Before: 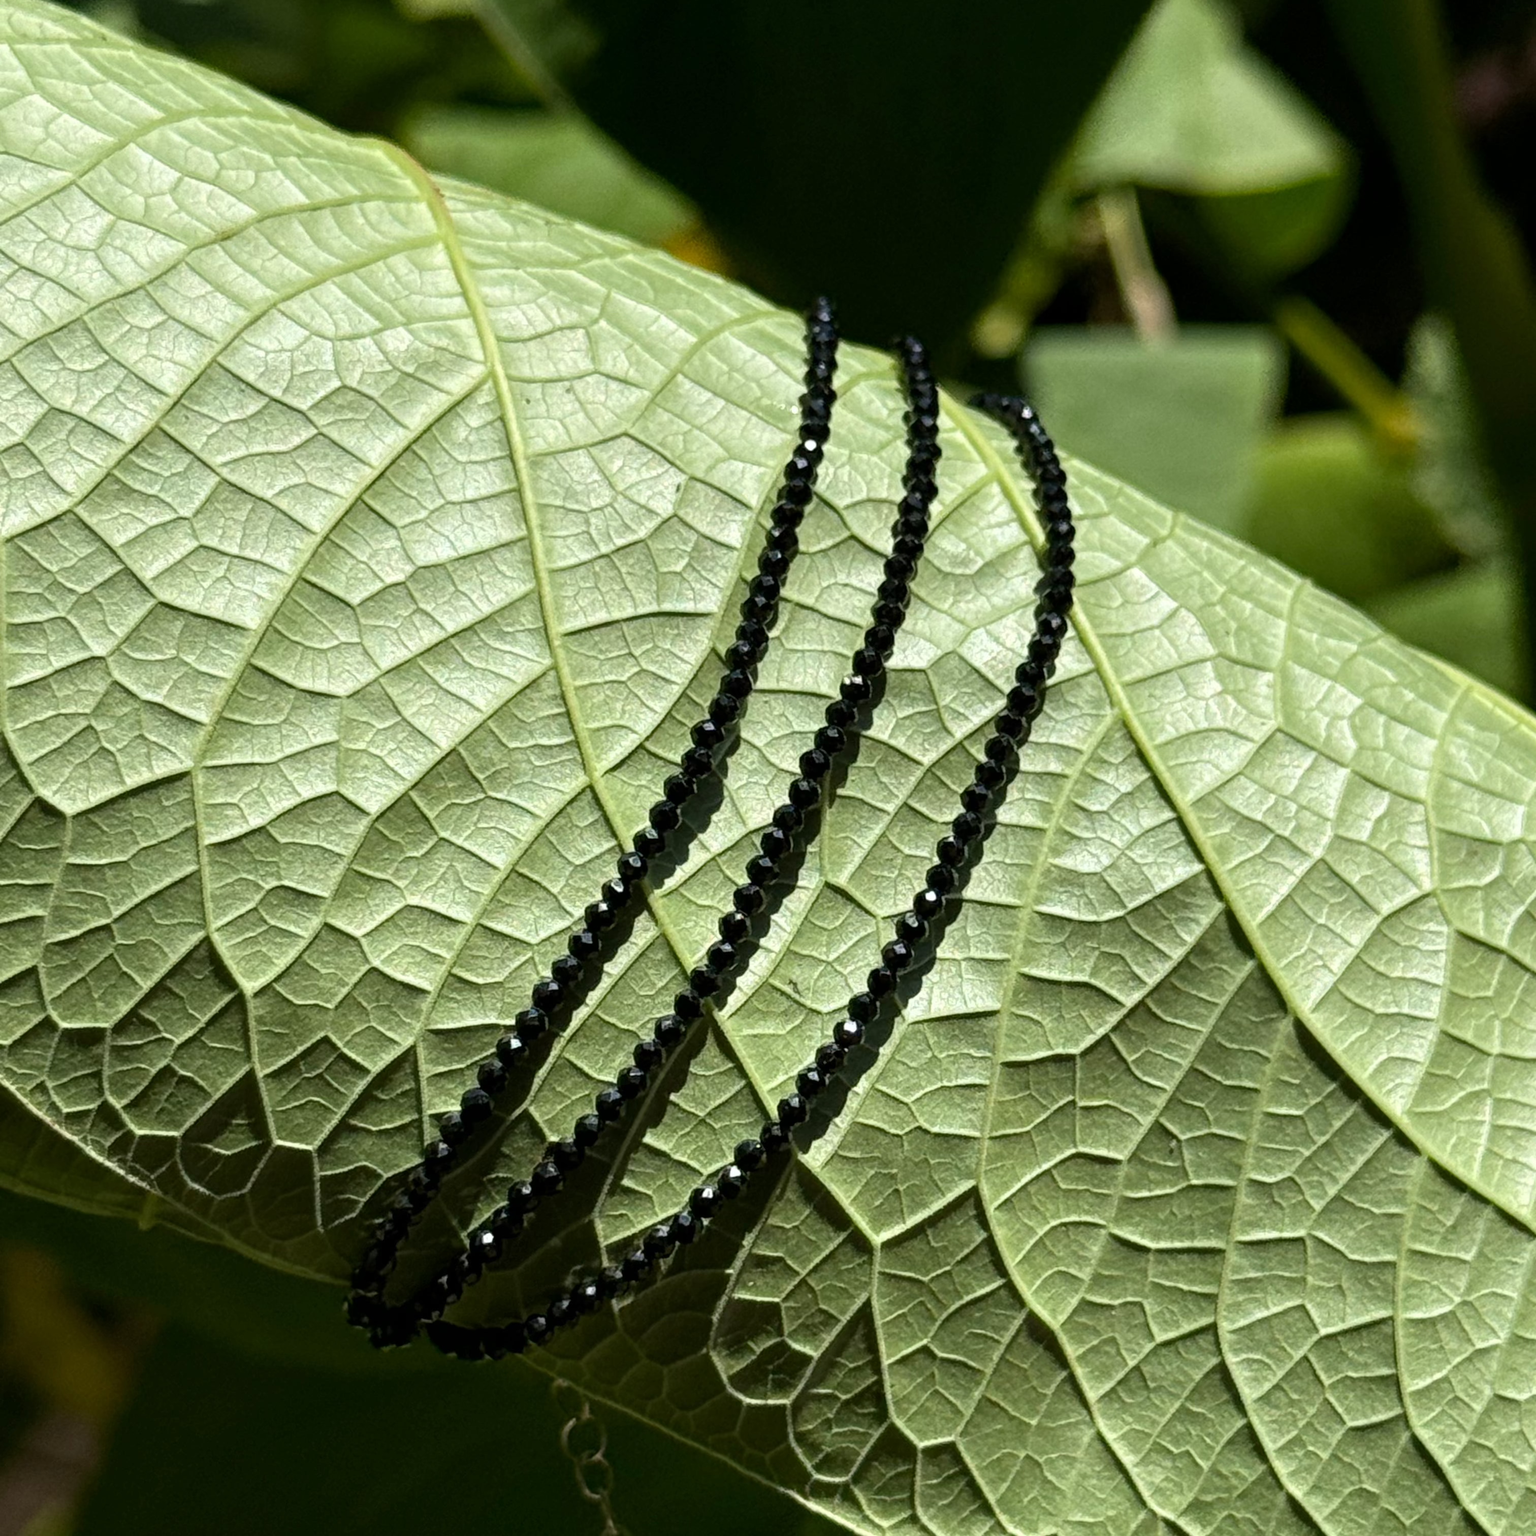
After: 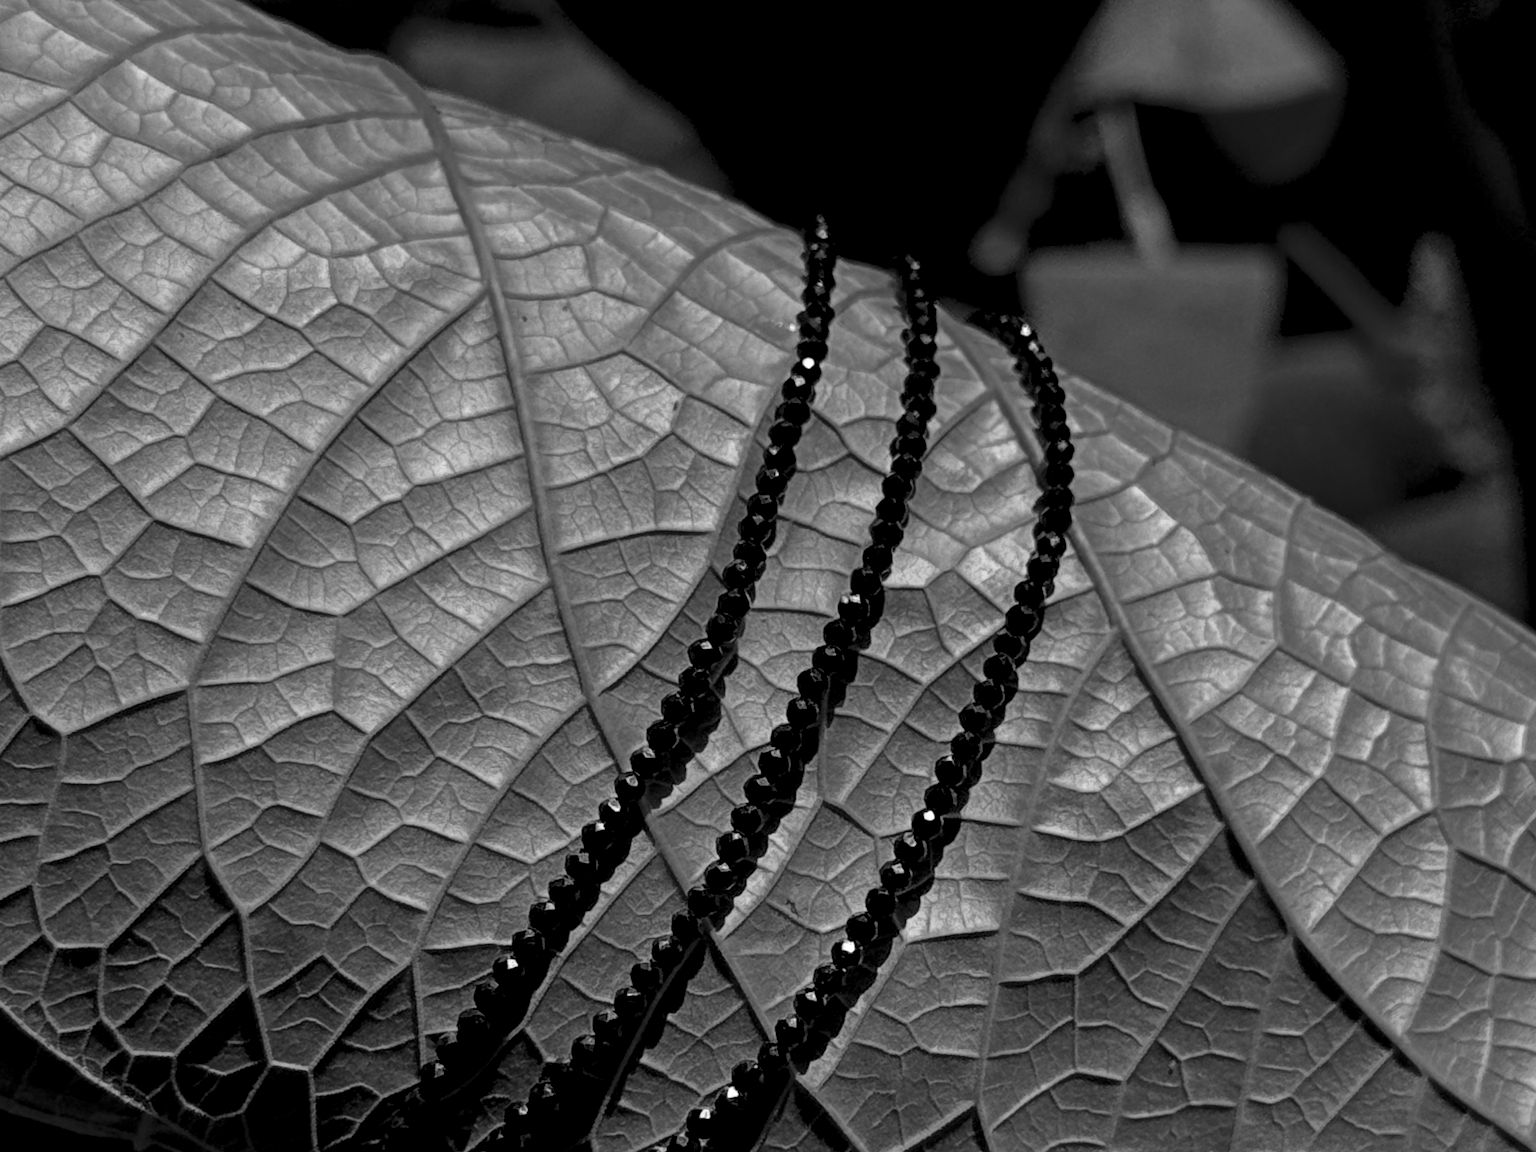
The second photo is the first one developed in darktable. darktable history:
color zones: curves: ch0 [(0.287, 0.048) (0.493, 0.484) (0.737, 0.816)]; ch1 [(0, 0) (0.143, 0) (0.286, 0) (0.429, 0) (0.571, 0) (0.714, 0) (0.857, 0)]
crop: left 0.387%, top 5.469%, bottom 19.809%
rotate and perspective: crop left 0, crop top 0
exposure: black level correction 0.016, exposure -0.009 EV, compensate highlight preservation false
